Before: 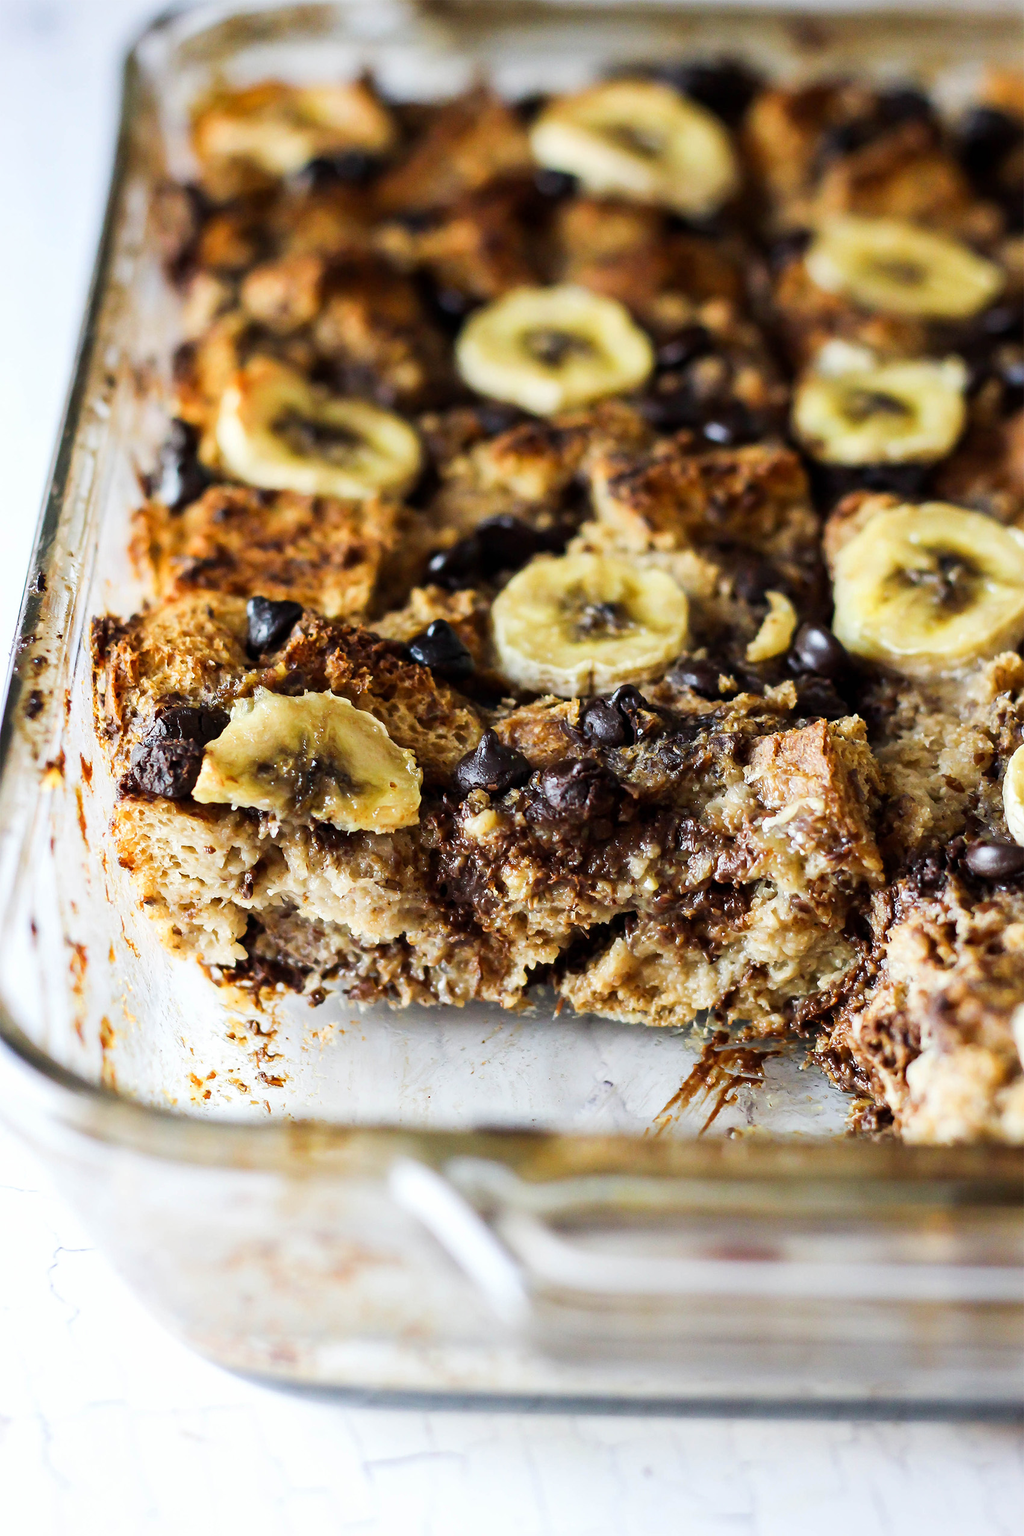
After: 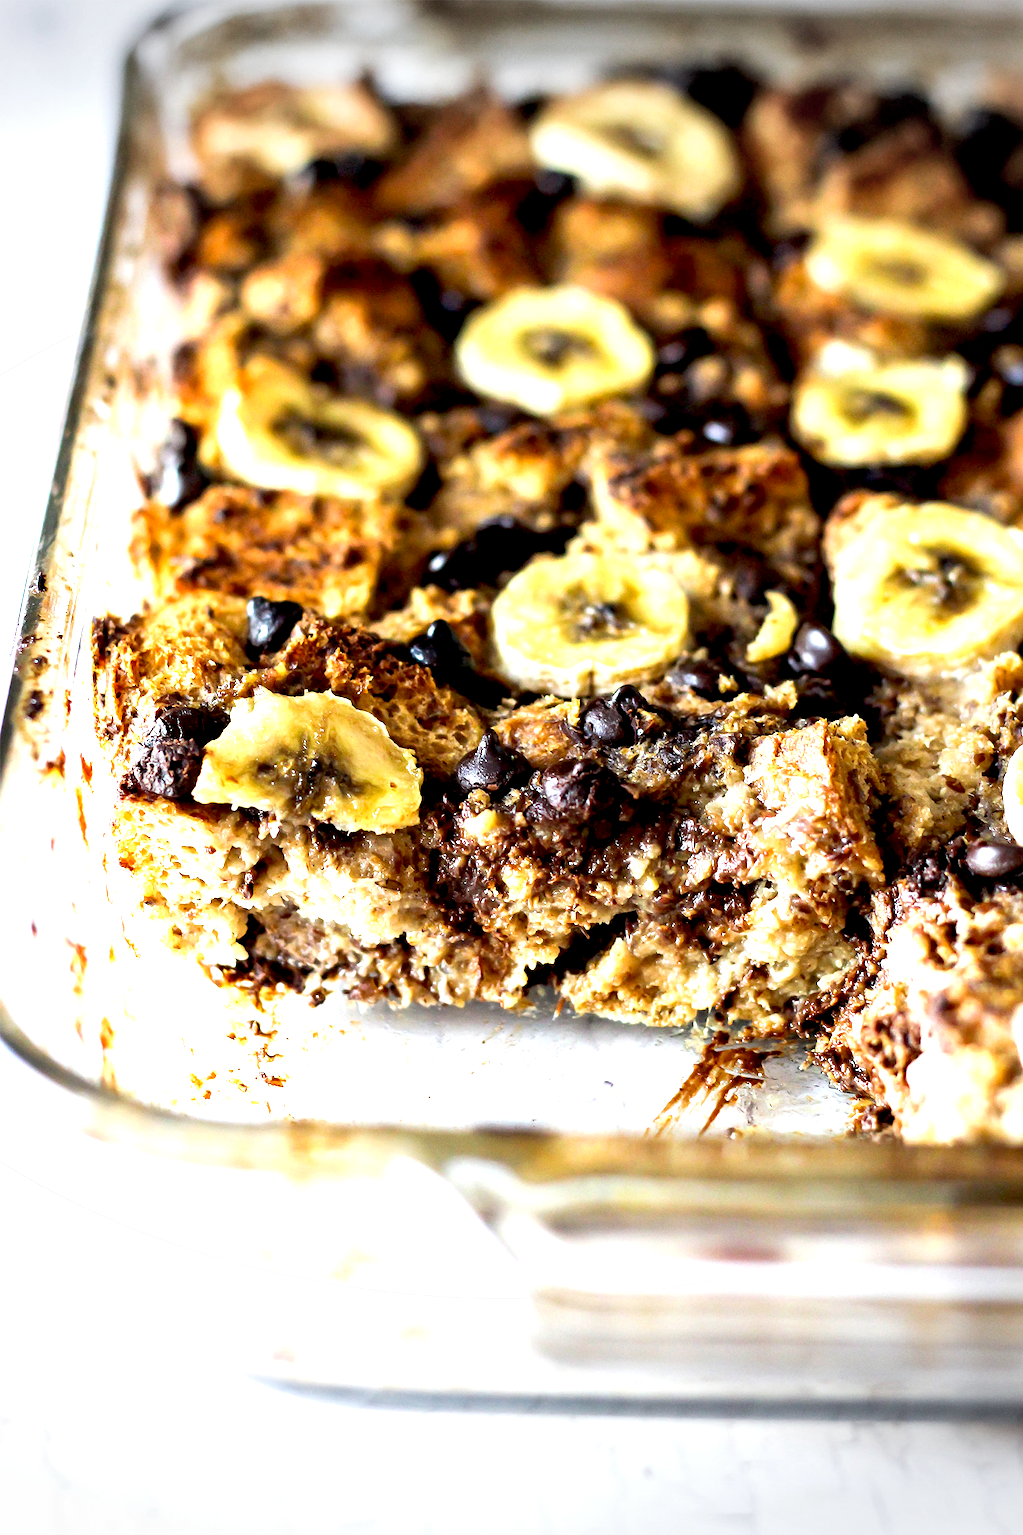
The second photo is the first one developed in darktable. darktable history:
exposure: black level correction 0.008, exposure 0.978 EV, compensate highlight preservation false
vignetting: fall-off start 99.22%, width/height ratio 1.305, dithering 8-bit output, unbound false
tone equalizer: on, module defaults
